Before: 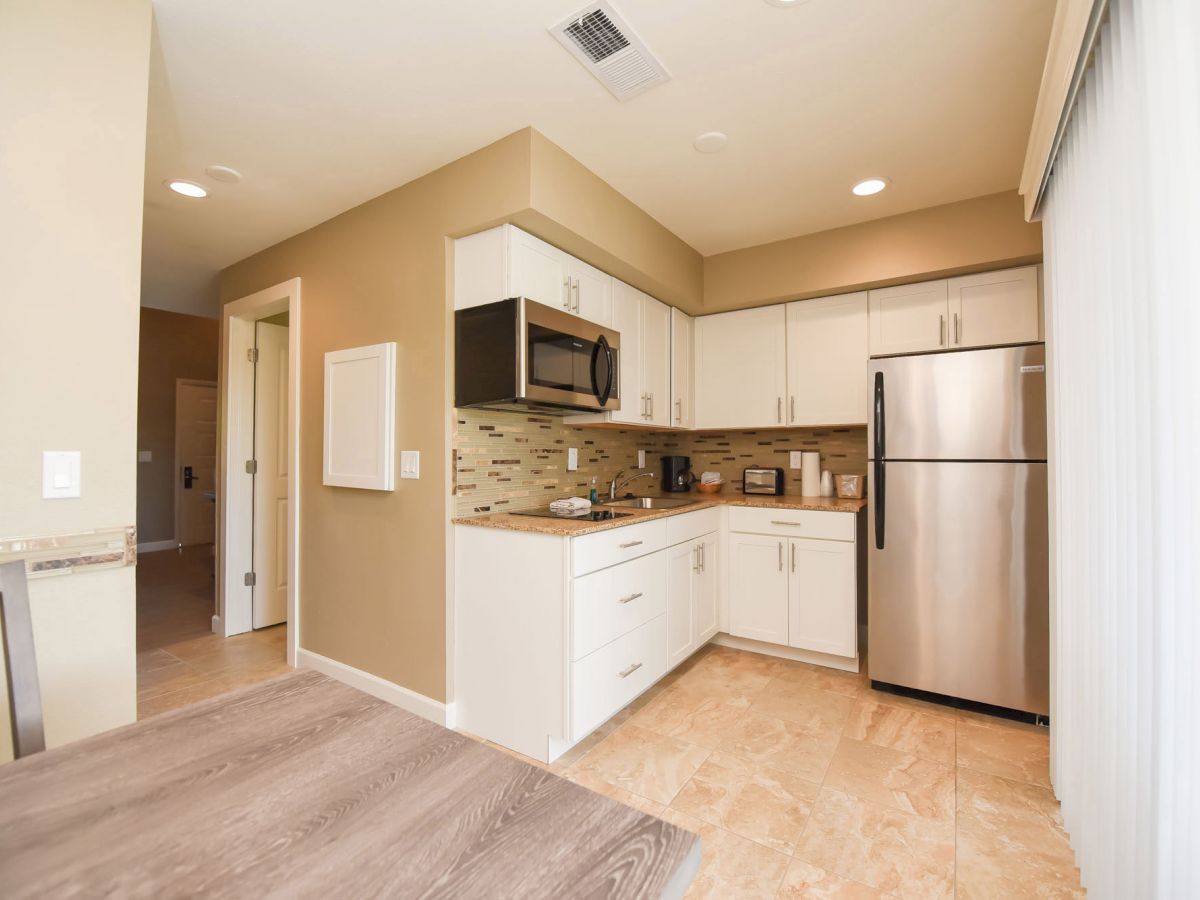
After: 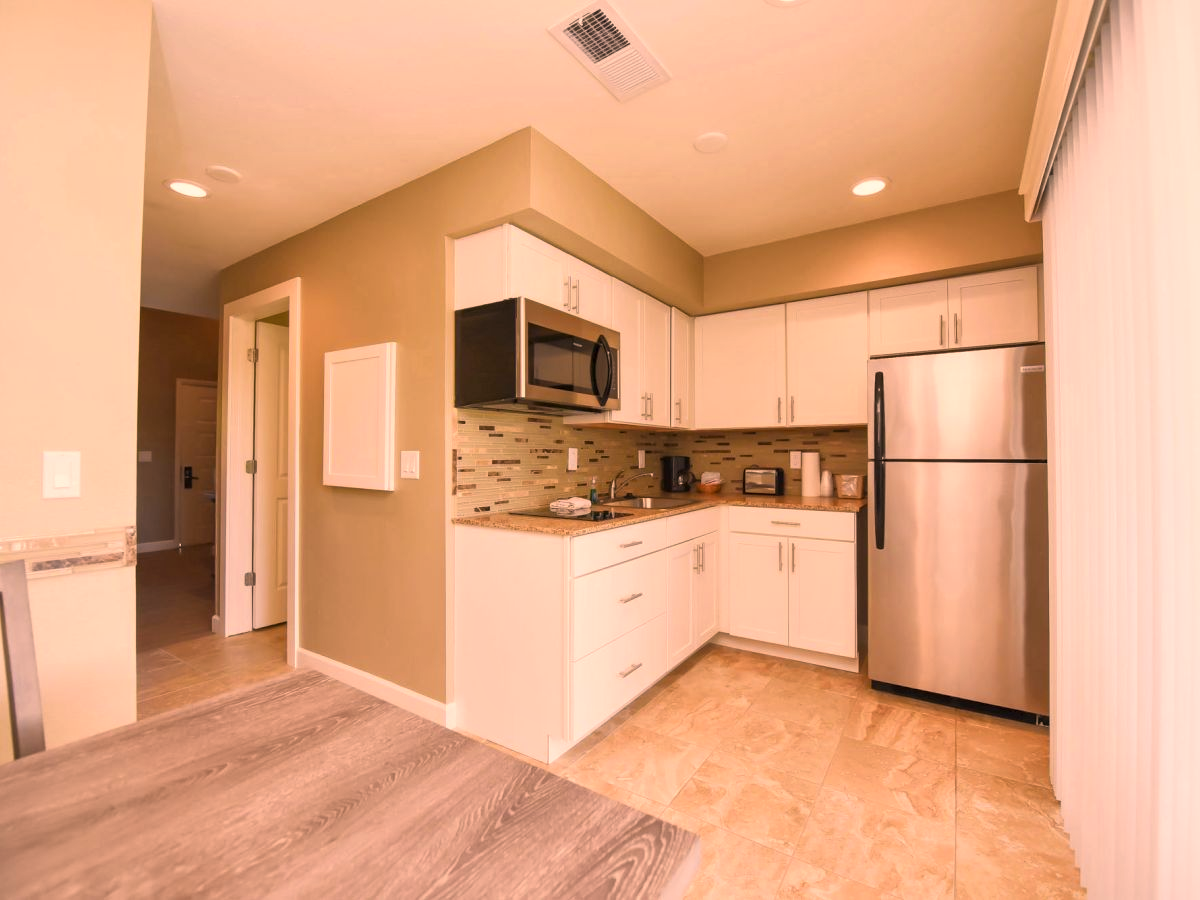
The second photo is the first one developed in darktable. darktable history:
tone equalizer: on, module defaults
color correction: highlights a* 21.35, highlights b* 19.23
local contrast: mode bilateral grid, contrast 21, coarseness 49, detail 120%, midtone range 0.2
